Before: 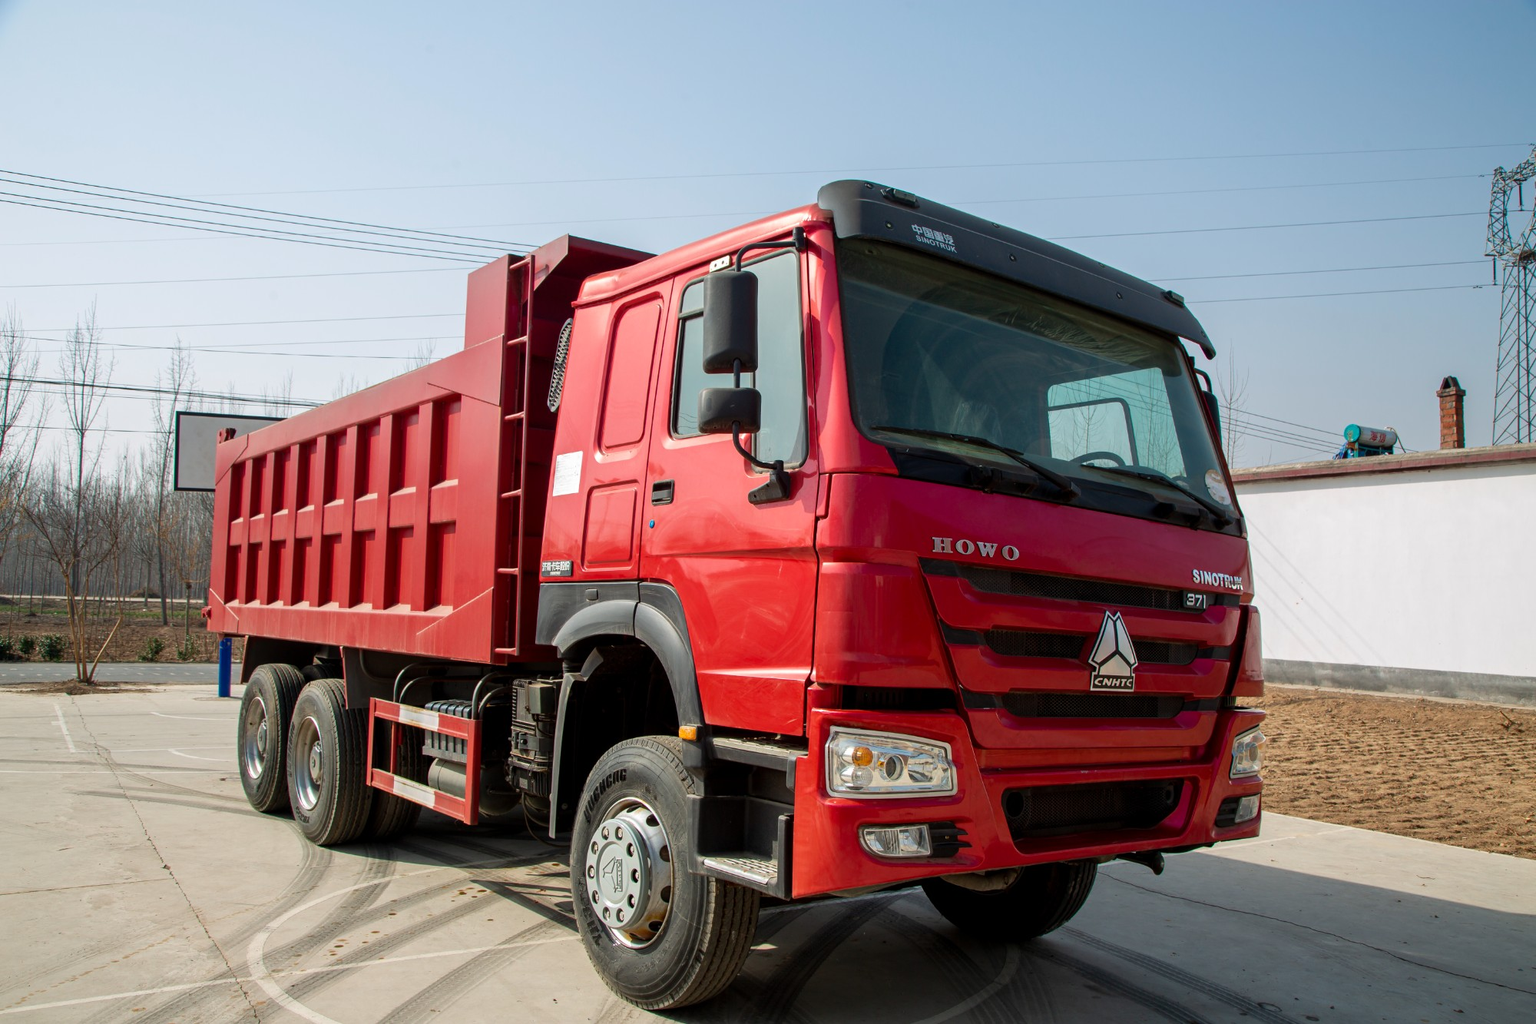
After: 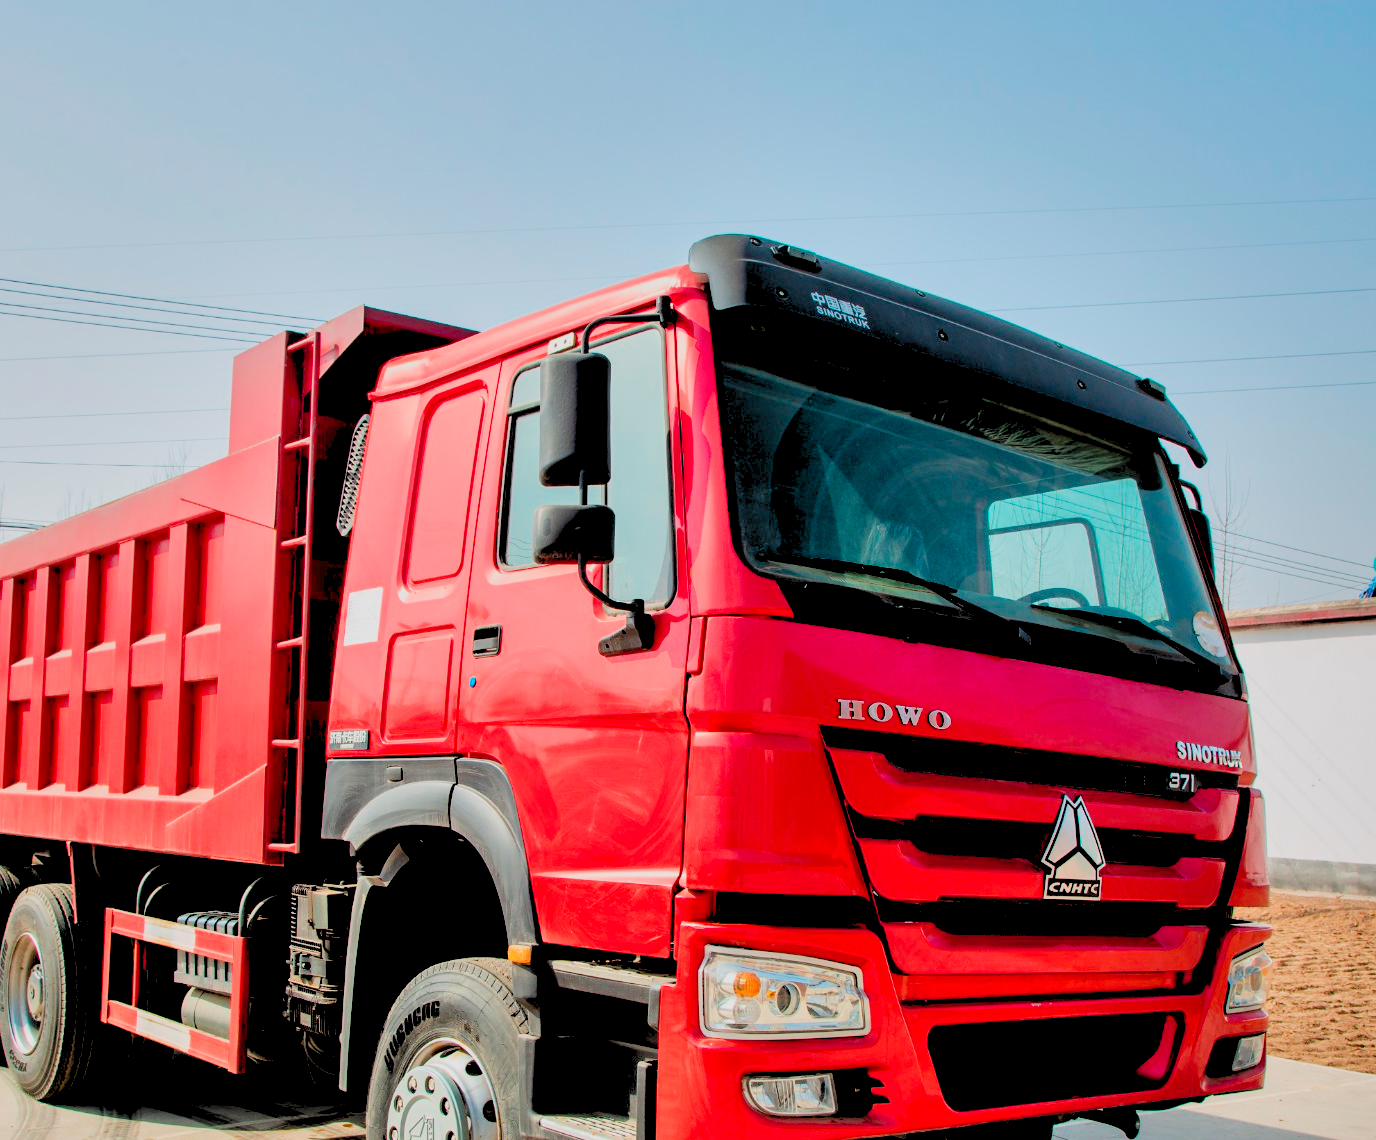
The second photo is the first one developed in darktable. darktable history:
levels: levels [0.072, 0.414, 0.976]
filmic rgb: black relative exposure -7.1 EV, white relative exposure 5.34 EV, hardness 3.02
shadows and highlights: soften with gaussian
crop: left 18.804%, right 12.26%, bottom 14.455%
